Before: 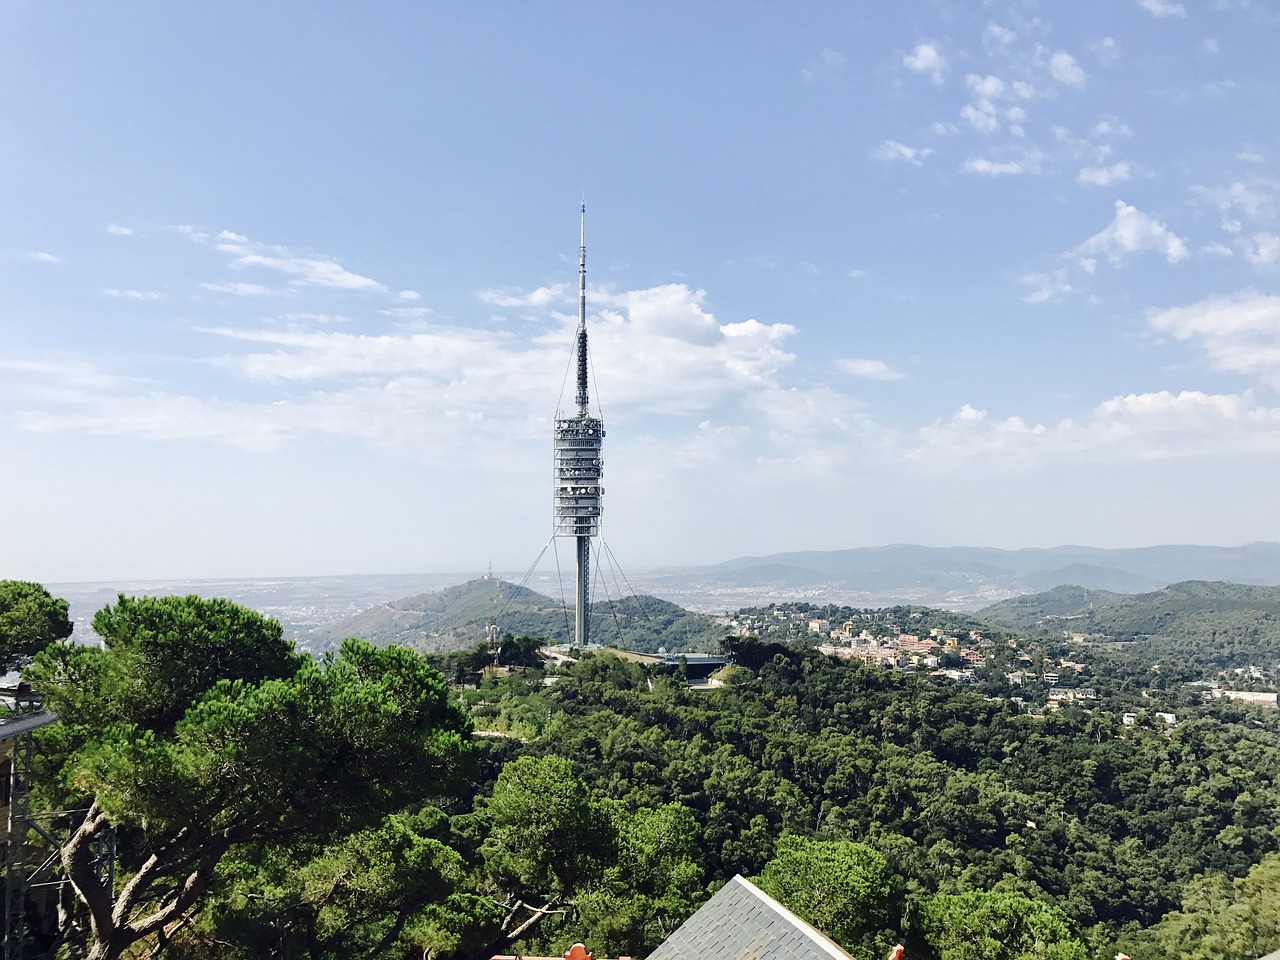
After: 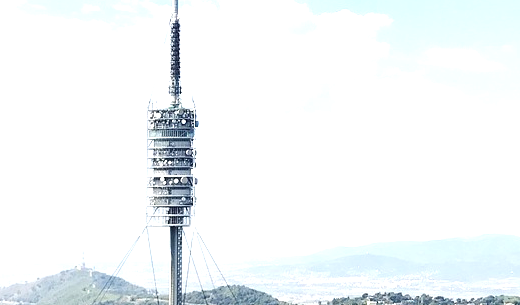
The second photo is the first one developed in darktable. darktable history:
exposure: black level correction 0, exposure 0.954 EV, compensate exposure bias true, compensate highlight preservation false
crop: left 31.862%, top 32.3%, right 27.511%, bottom 35.882%
